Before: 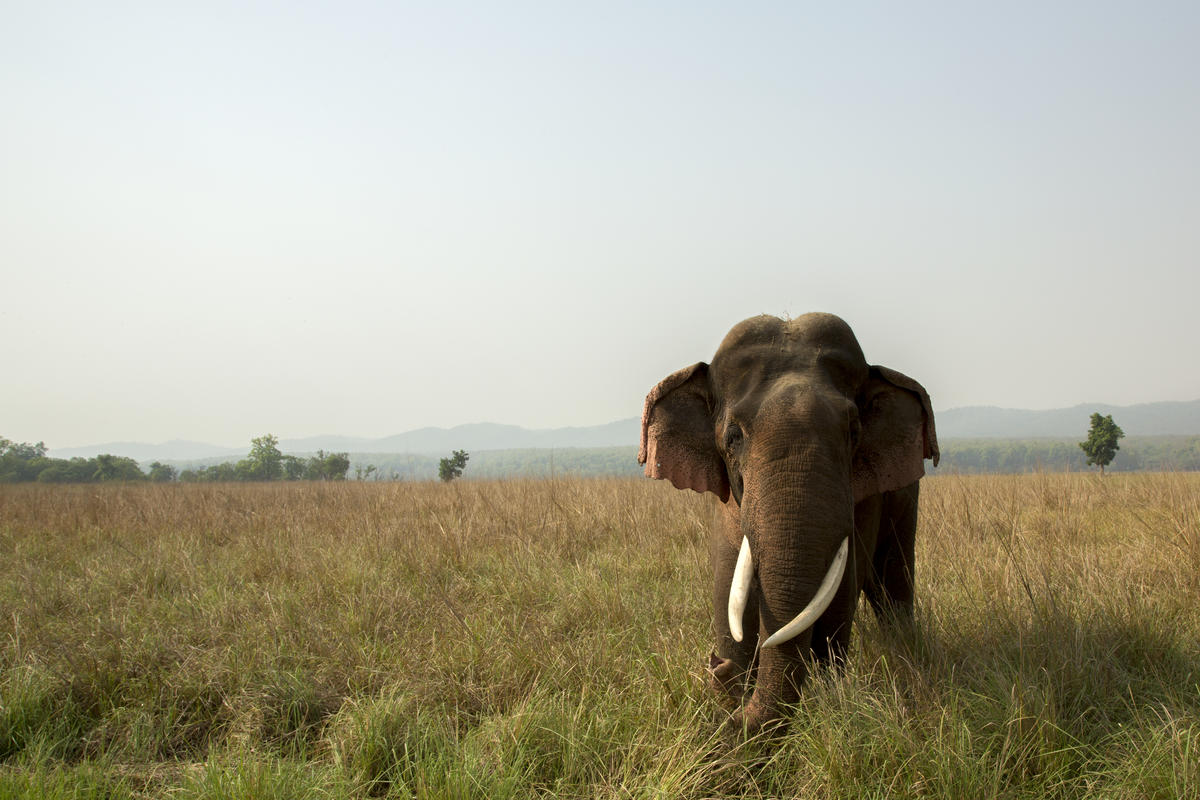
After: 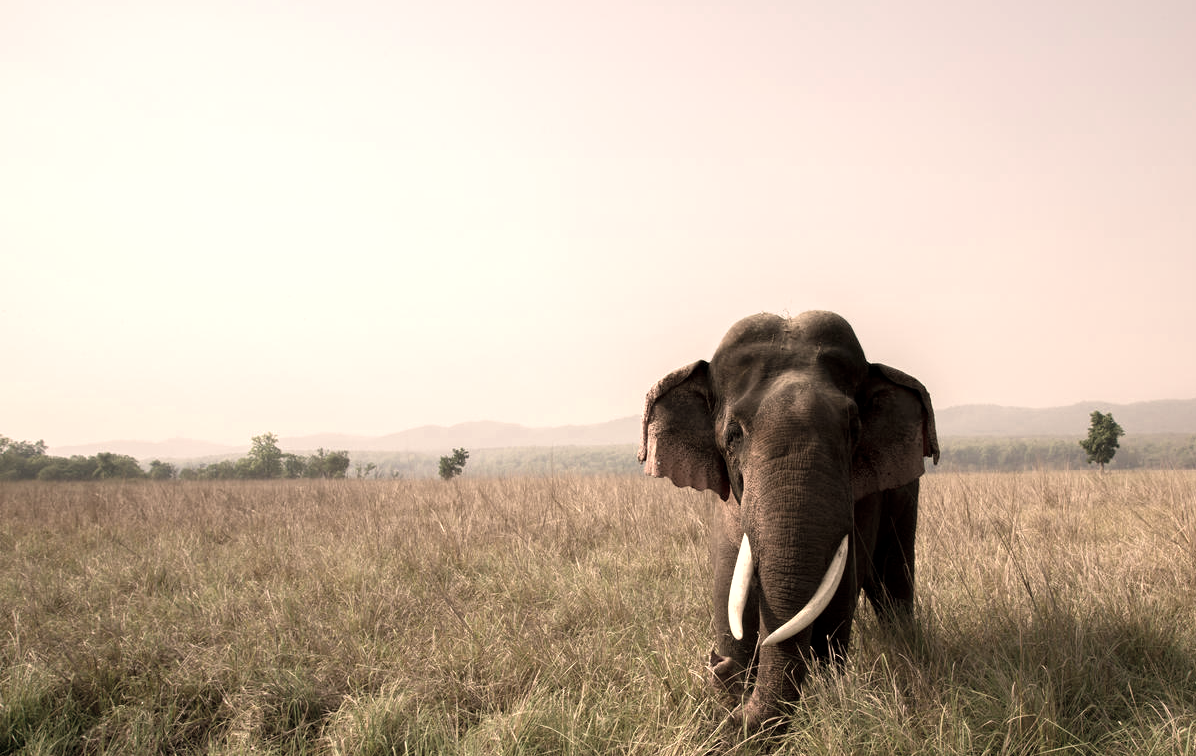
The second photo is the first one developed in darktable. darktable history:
velvia: on, module defaults
color correction: highlights a* 17.84, highlights b* 18.69
crop: top 0.374%, right 0.259%, bottom 5.034%
color zones: curves: ch0 [(0, 0.6) (0.129, 0.585) (0.193, 0.596) (0.429, 0.5) (0.571, 0.5) (0.714, 0.5) (0.857, 0.5) (1, 0.6)]; ch1 [(0, 0.453) (0.112, 0.245) (0.213, 0.252) (0.429, 0.233) (0.571, 0.231) (0.683, 0.242) (0.857, 0.296) (1, 0.453)]
